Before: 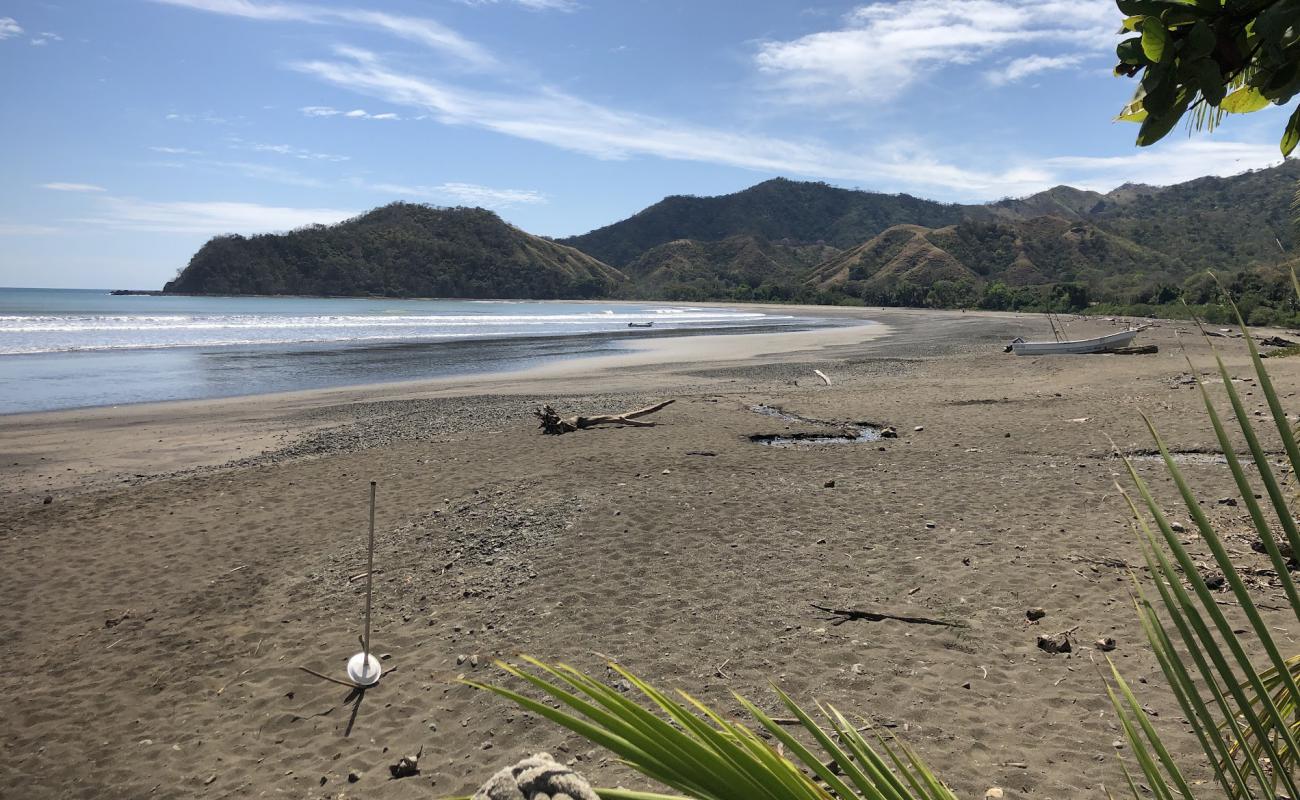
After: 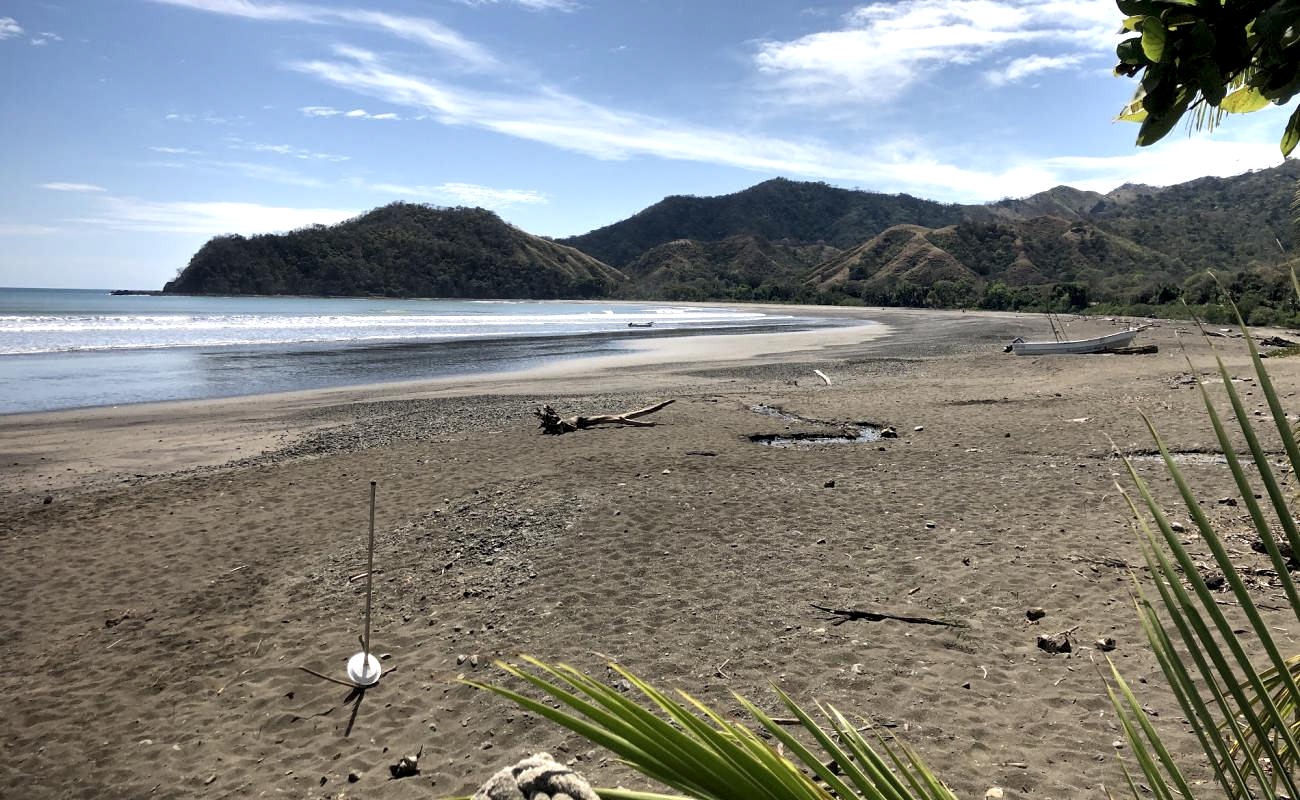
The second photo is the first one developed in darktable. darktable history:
local contrast: highlights 192%, shadows 126%, detail 138%, midtone range 0.254
exposure: exposure -0.042 EV, compensate highlight preservation false
